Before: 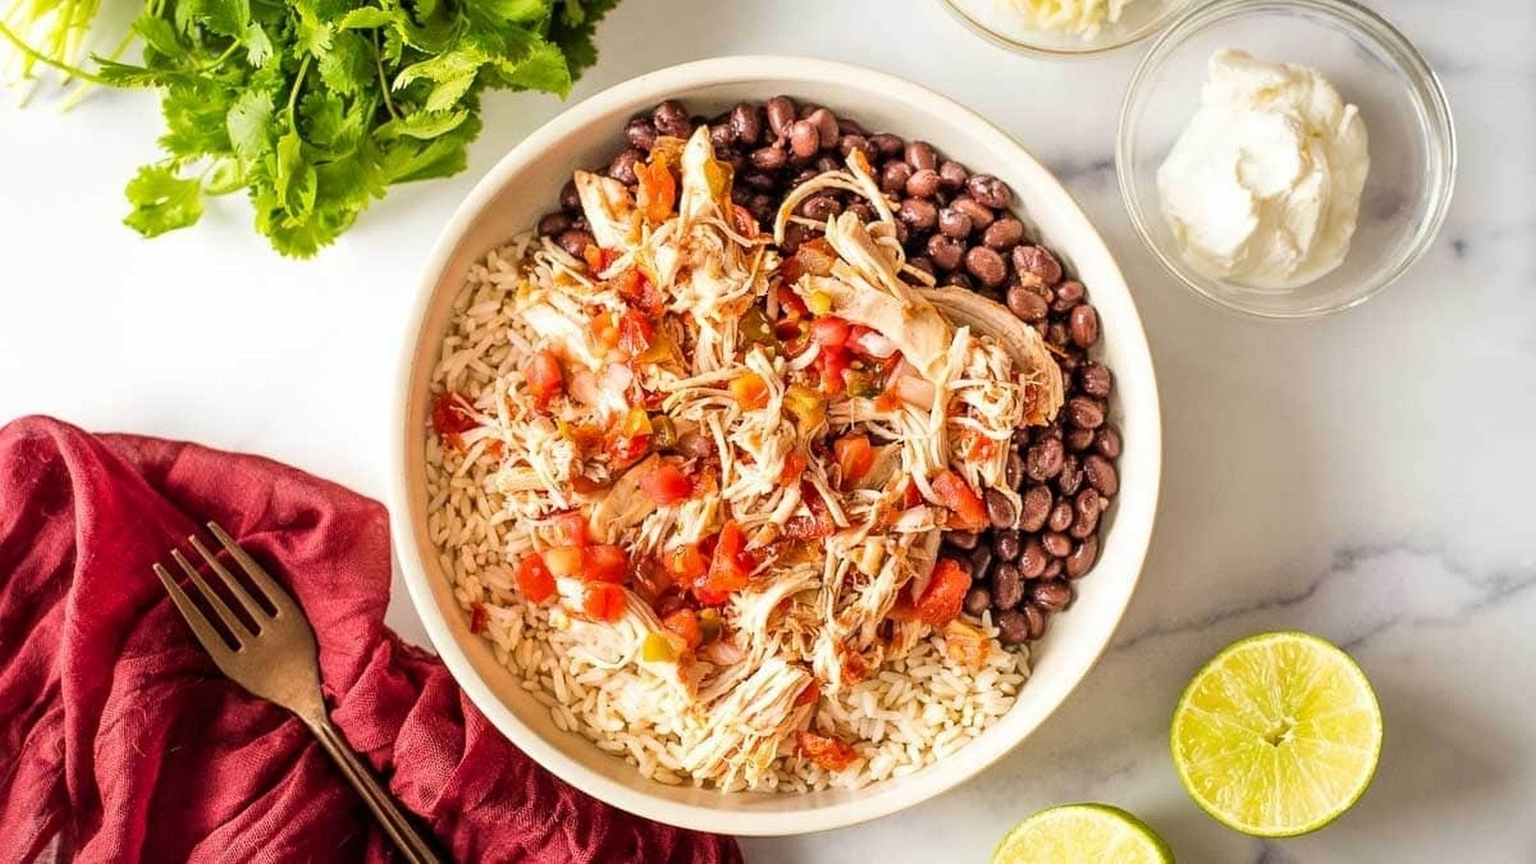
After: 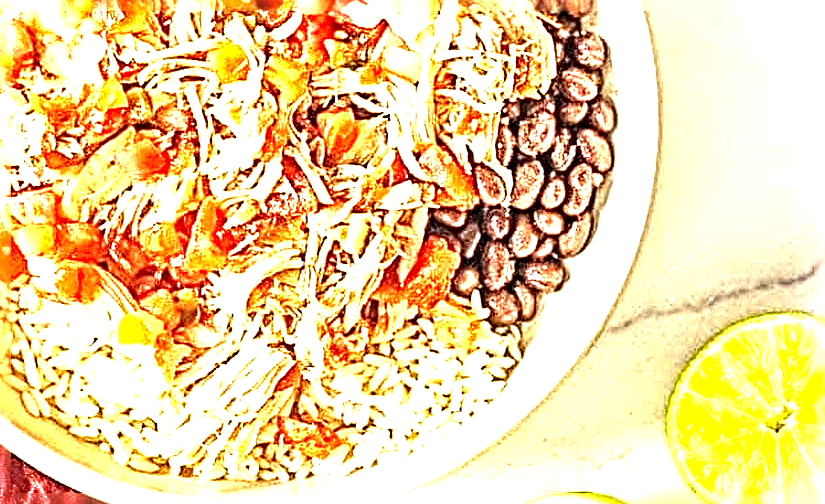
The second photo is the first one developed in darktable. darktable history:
color correction: highlights a* -4.43, highlights b* 7.31
crop: left 34.554%, top 38.338%, right 13.869%, bottom 5.304%
local contrast: on, module defaults
sharpen: radius 4.02, amount 1.983
exposure: exposure 2.014 EV, compensate highlight preservation false
